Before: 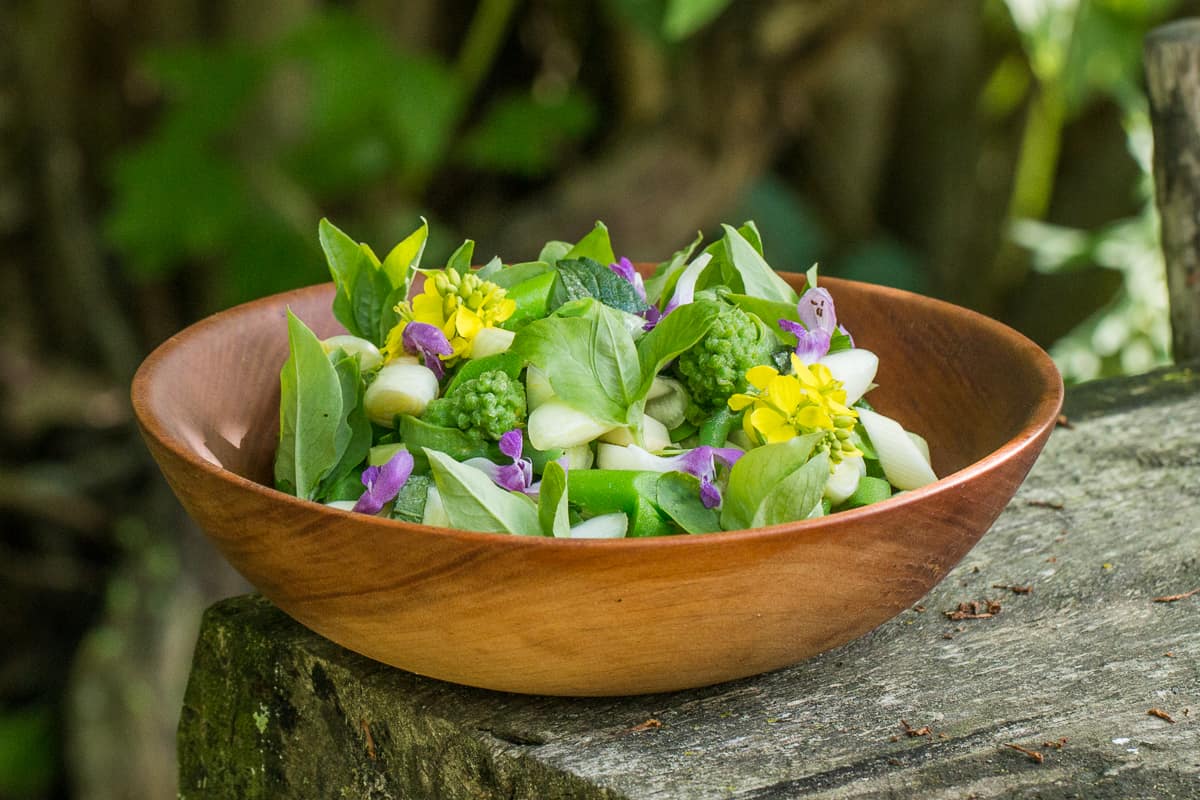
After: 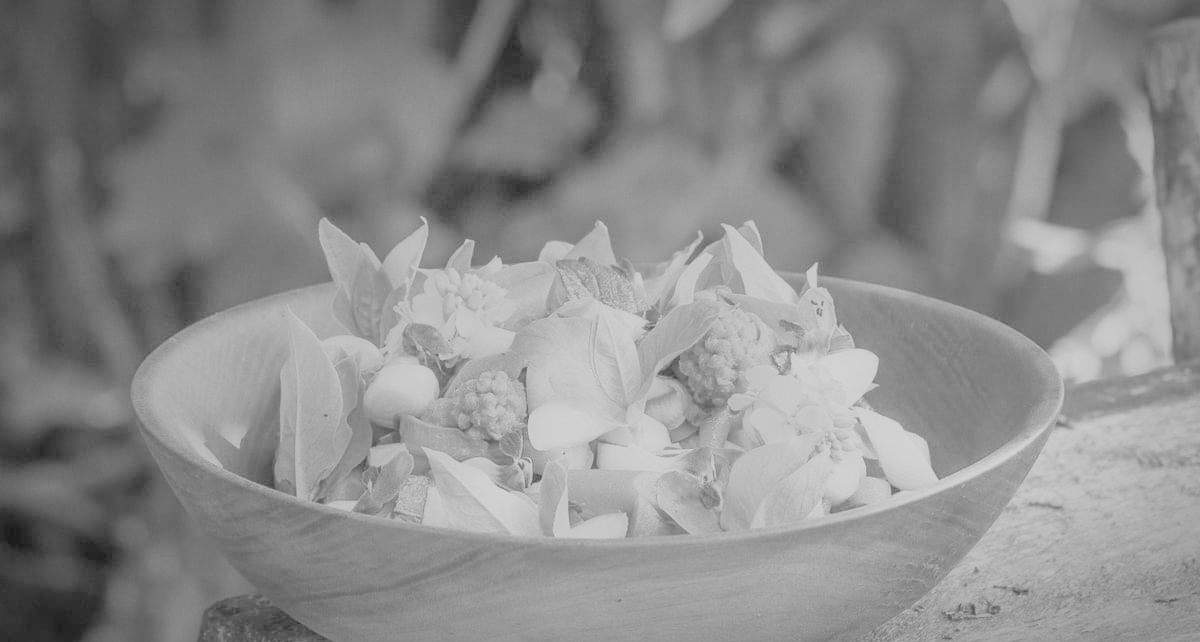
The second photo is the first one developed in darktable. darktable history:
crop: bottom 19.644%
filmic rgb: middle gray luminance 2.5%, black relative exposure -10 EV, white relative exposure 7 EV, threshold 6 EV, dynamic range scaling 10%, target black luminance 0%, hardness 3.19, latitude 44.39%, contrast 0.682, highlights saturation mix 5%, shadows ↔ highlights balance 13.63%, add noise in highlights 0, color science v3 (2019), use custom middle-gray values true, iterations of high-quality reconstruction 0, contrast in highlights soft, enable highlight reconstruction true
local contrast: detail 69%
monochrome: a 14.95, b -89.96
vignetting: automatic ratio true
